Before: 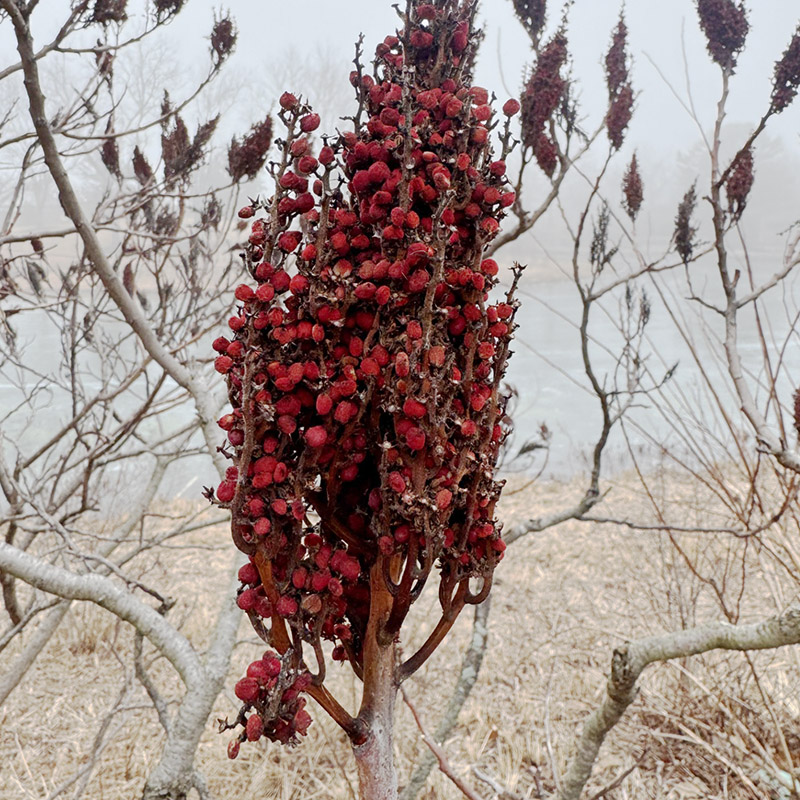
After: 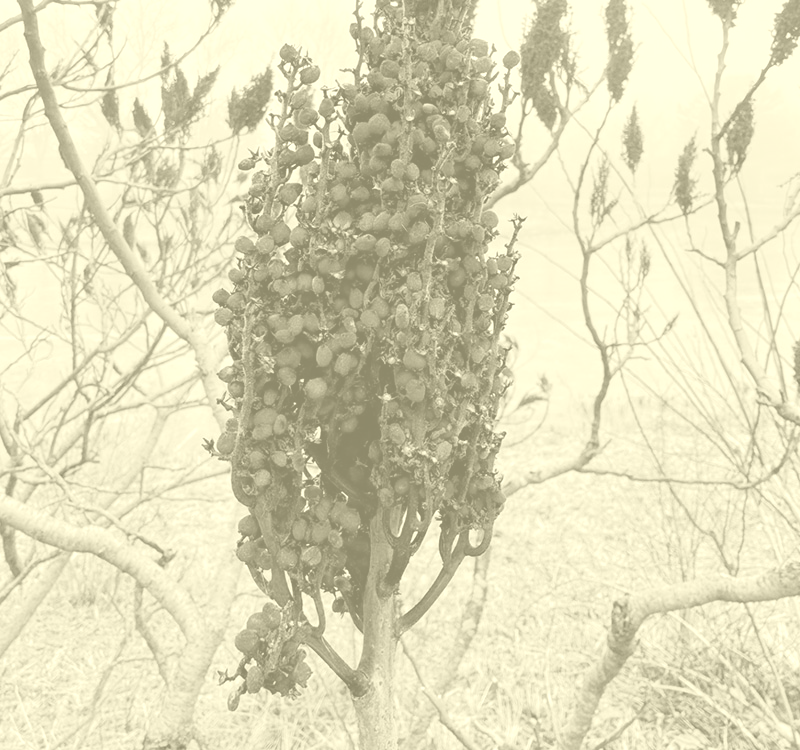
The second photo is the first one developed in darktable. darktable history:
crop and rotate: top 6.25%
colorize: hue 43.2°, saturation 40%, version 1
